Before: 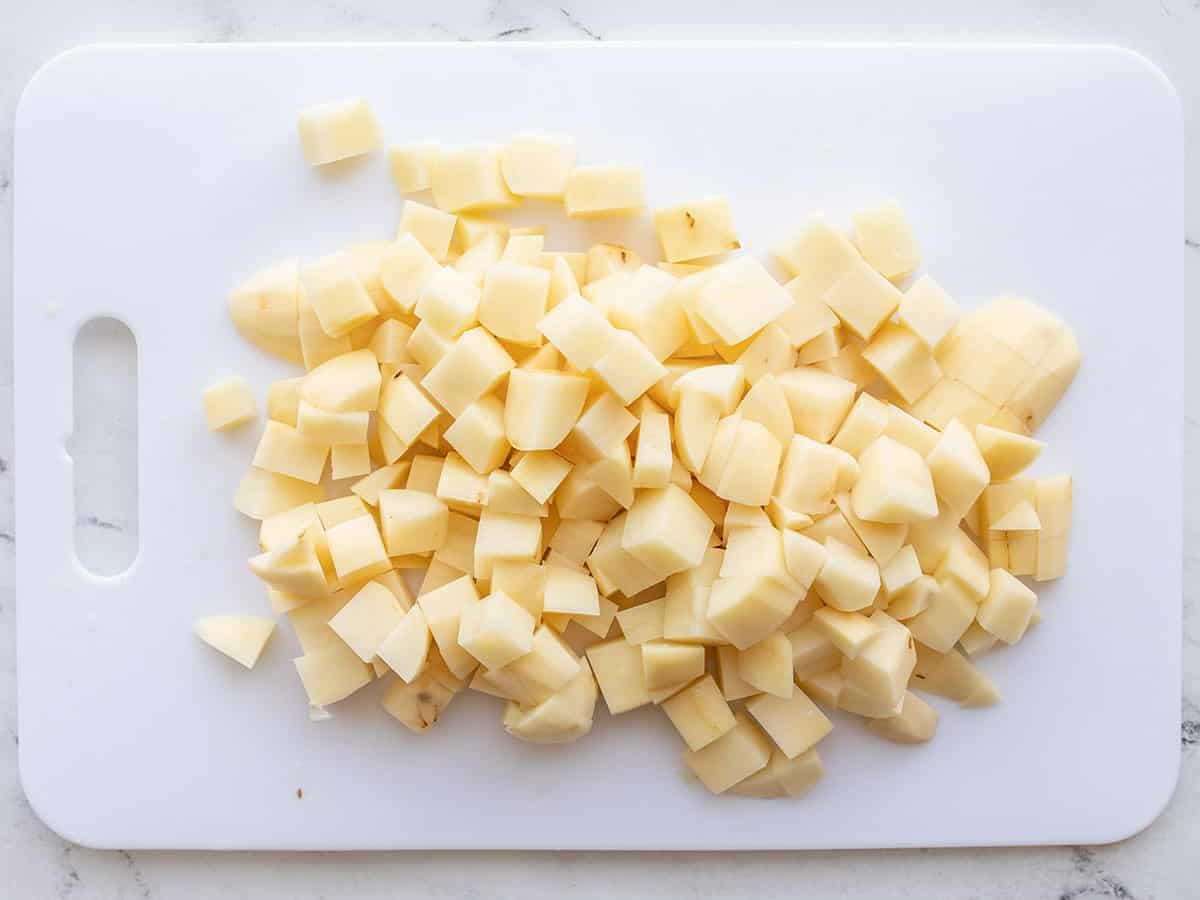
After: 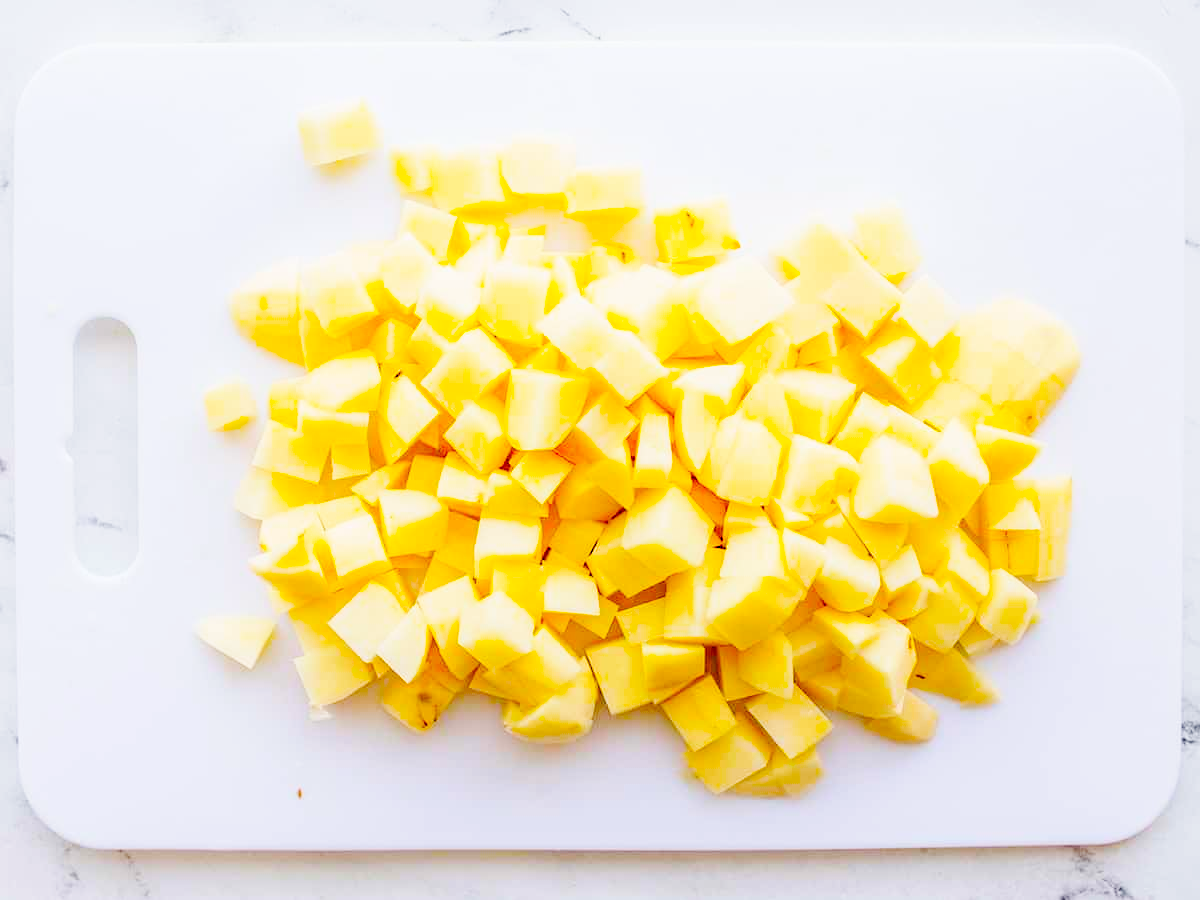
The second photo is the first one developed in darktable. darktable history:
color balance: input saturation 134.34%, contrast -10.04%, contrast fulcrum 19.67%, output saturation 133.51%
rgb levels: levels [[0.029, 0.461, 0.922], [0, 0.5, 1], [0, 0.5, 1]]
base curve: curves: ch0 [(0, 0) (0.036, 0.025) (0.121, 0.166) (0.206, 0.329) (0.605, 0.79) (1, 1)], preserve colors none
